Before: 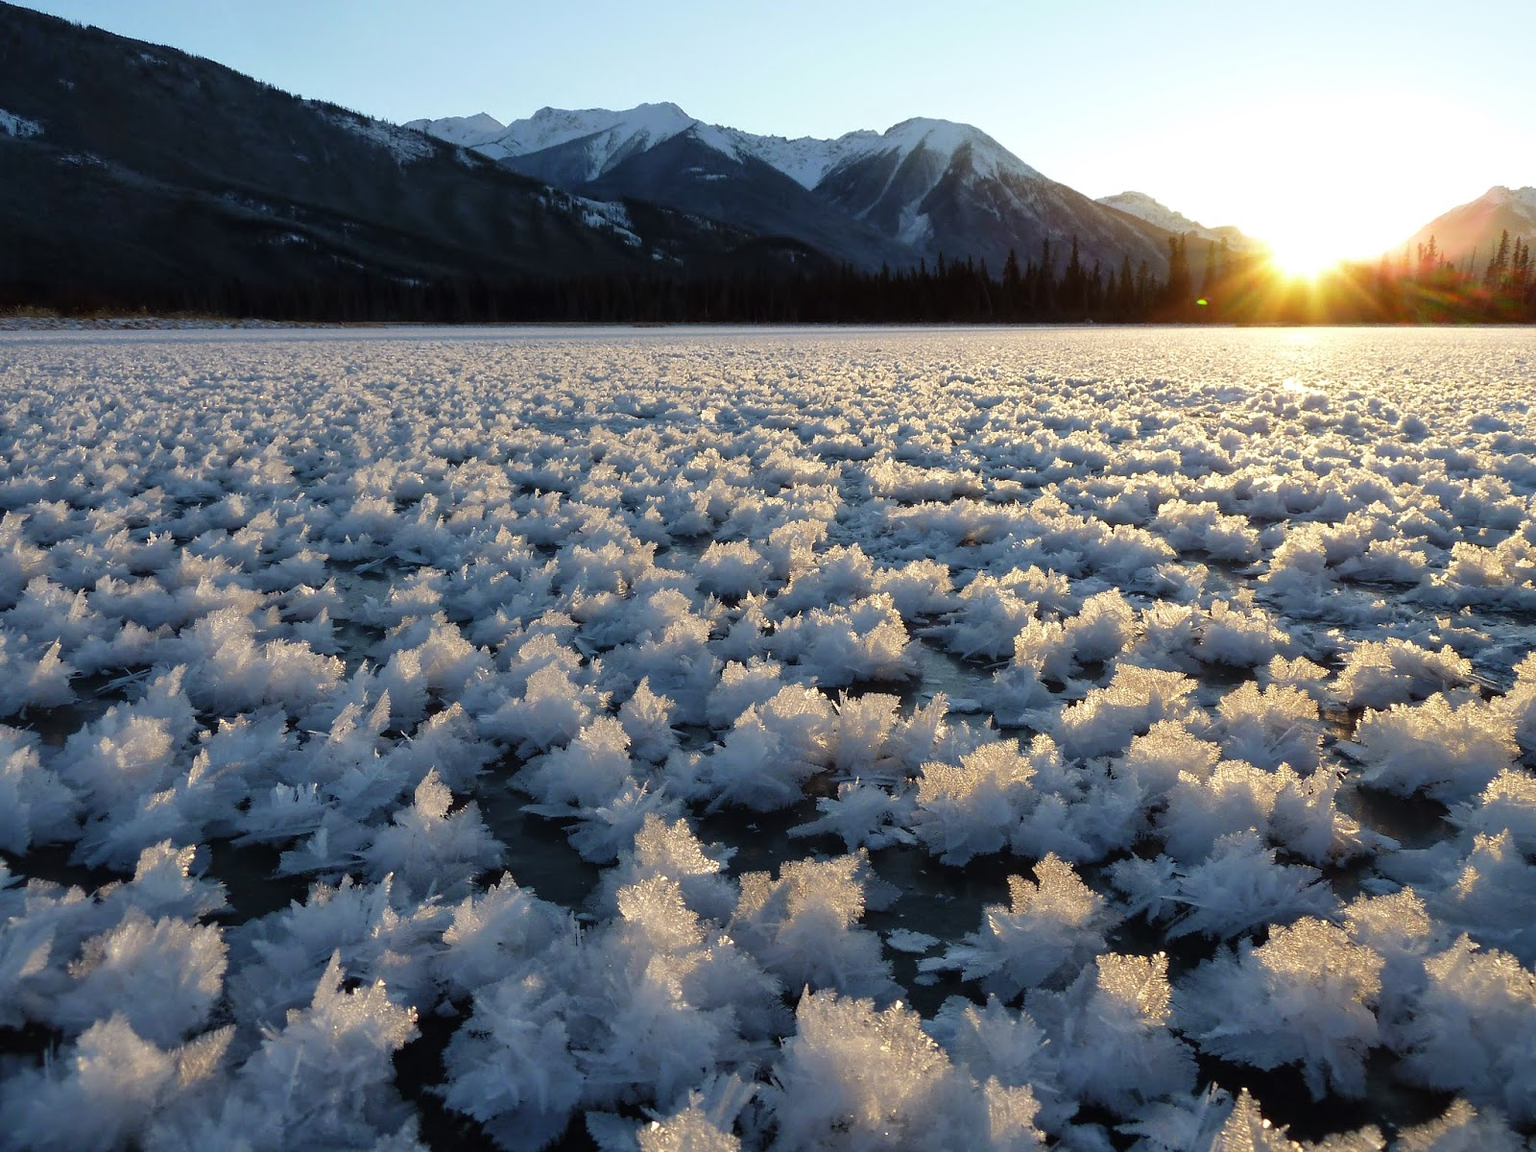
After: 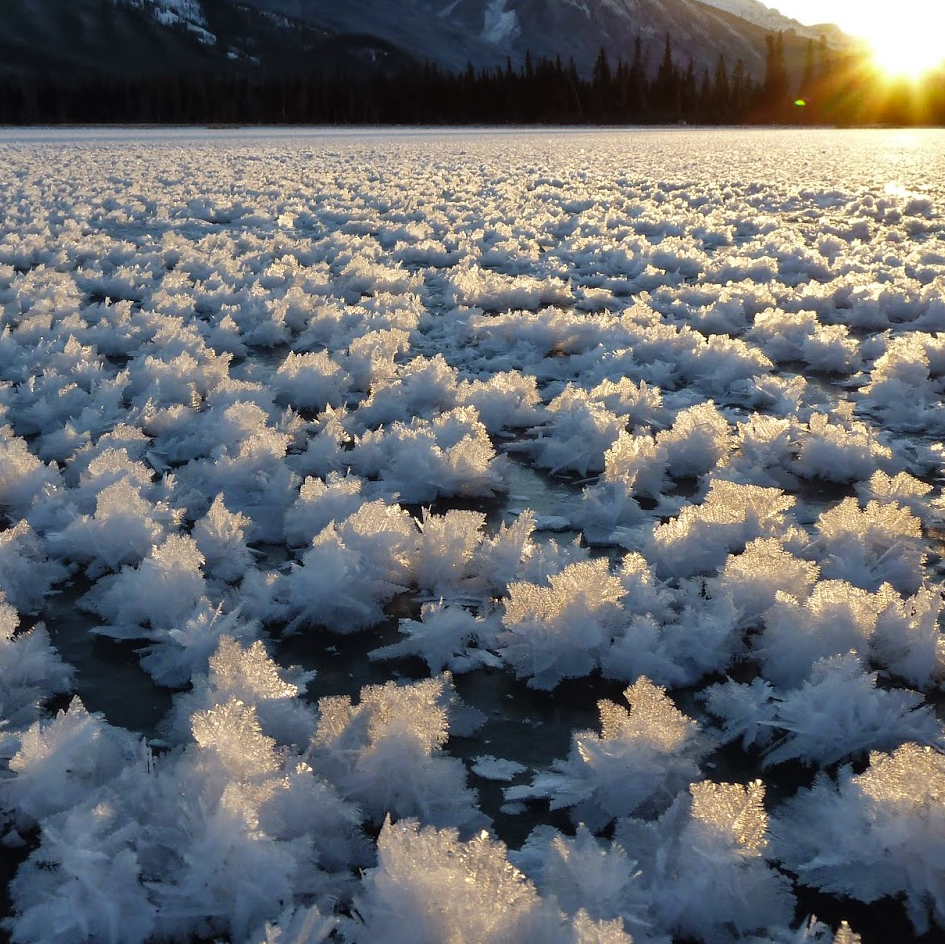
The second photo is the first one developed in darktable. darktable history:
shadows and highlights: shadows 22.7, highlights -48.71, soften with gaussian
crop and rotate: left 28.256%, top 17.734%, right 12.656%, bottom 3.573%
rotate and perspective: crop left 0, crop top 0
